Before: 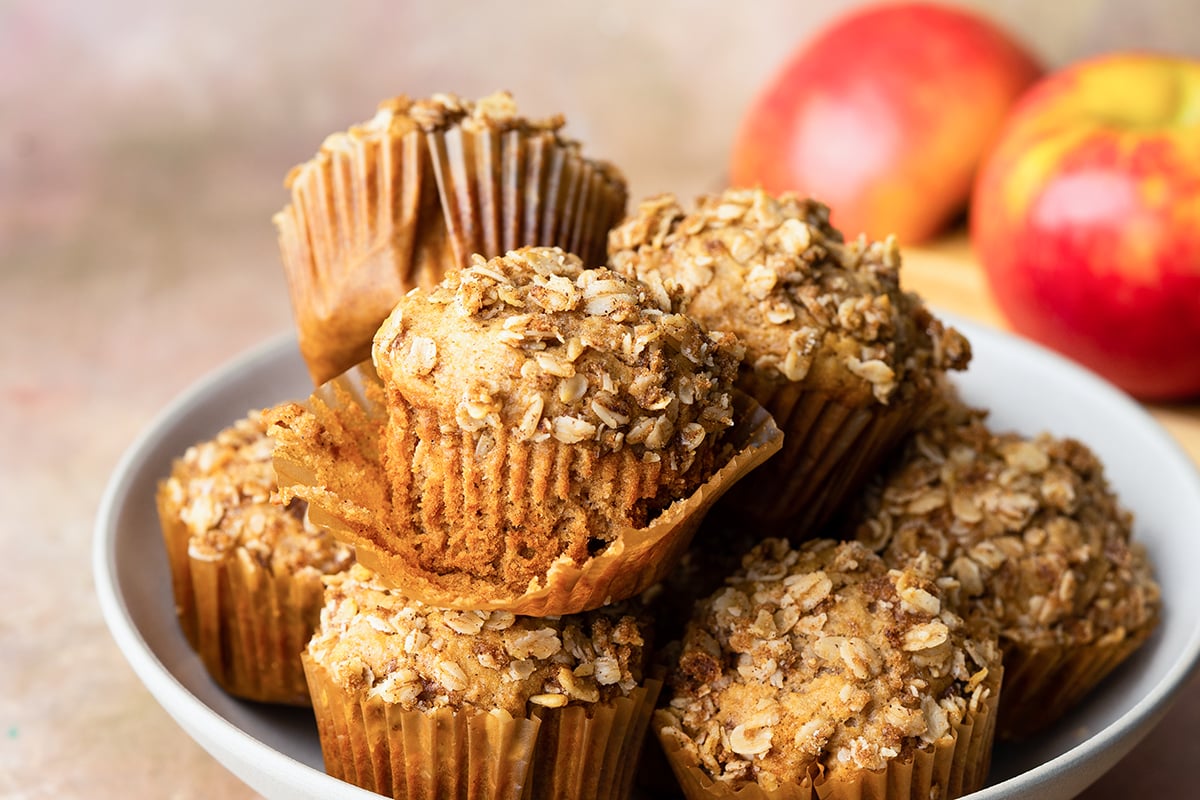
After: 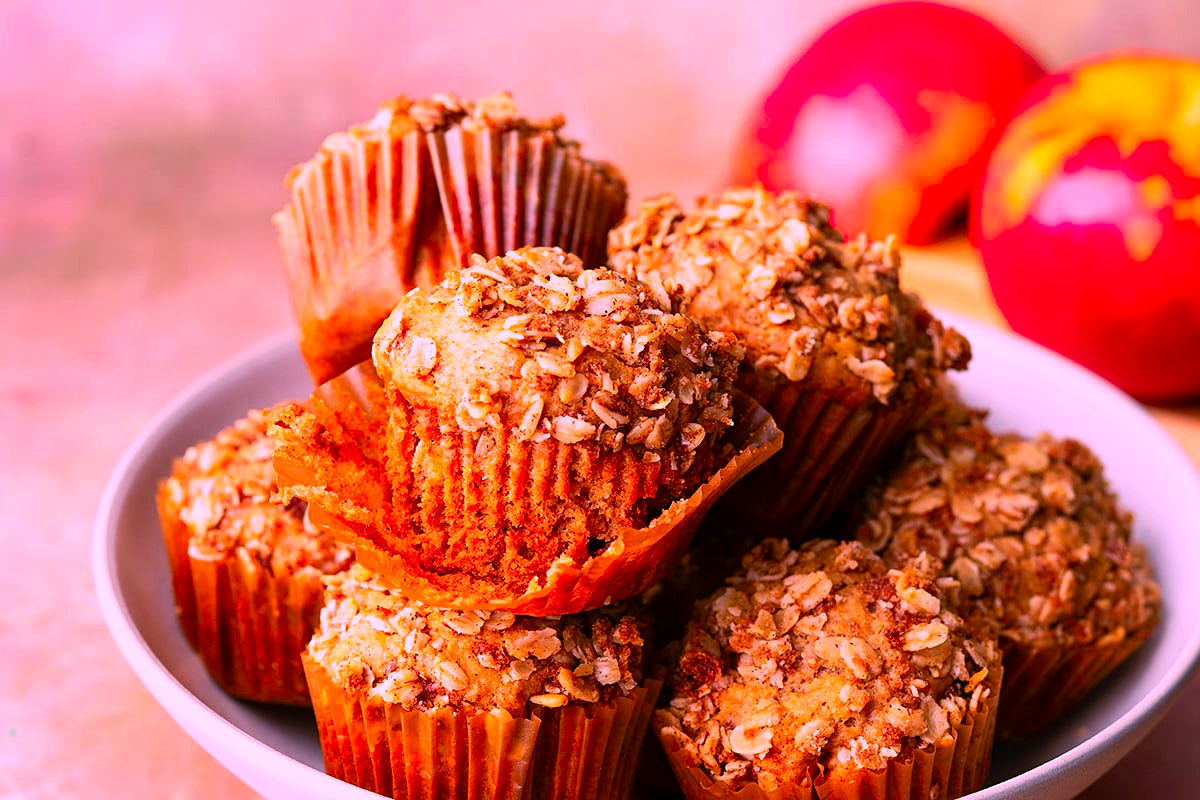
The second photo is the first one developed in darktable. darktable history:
color correction: highlights a* 19.31, highlights b* -11.47, saturation 1.7
sharpen: amount 0.215
